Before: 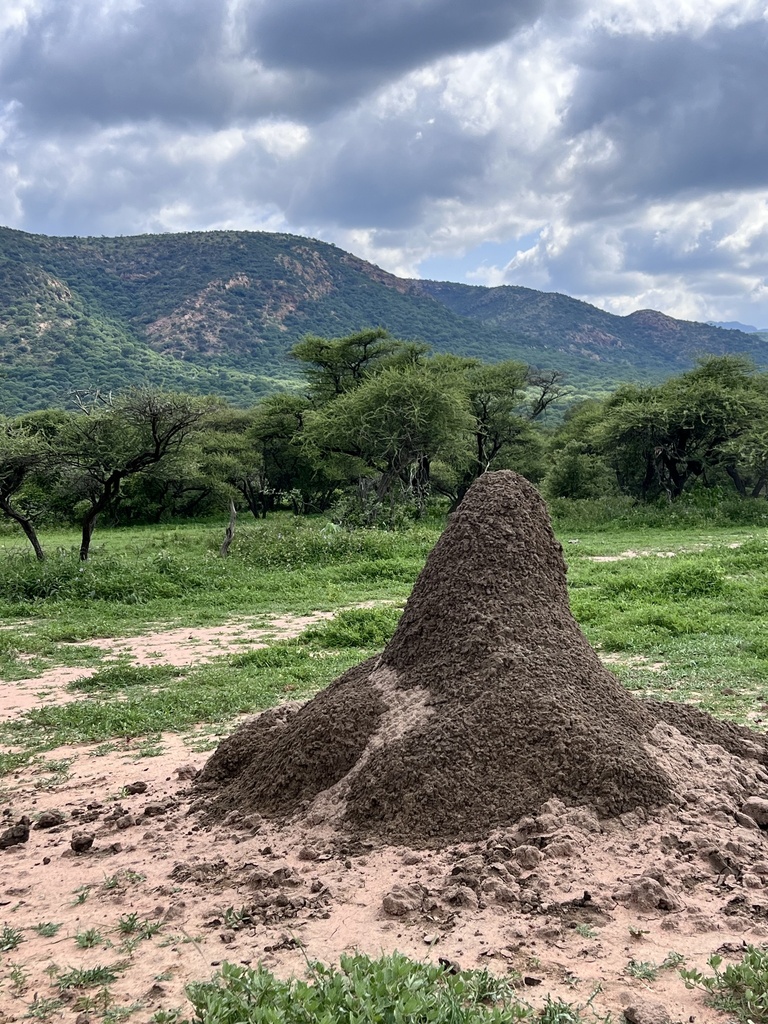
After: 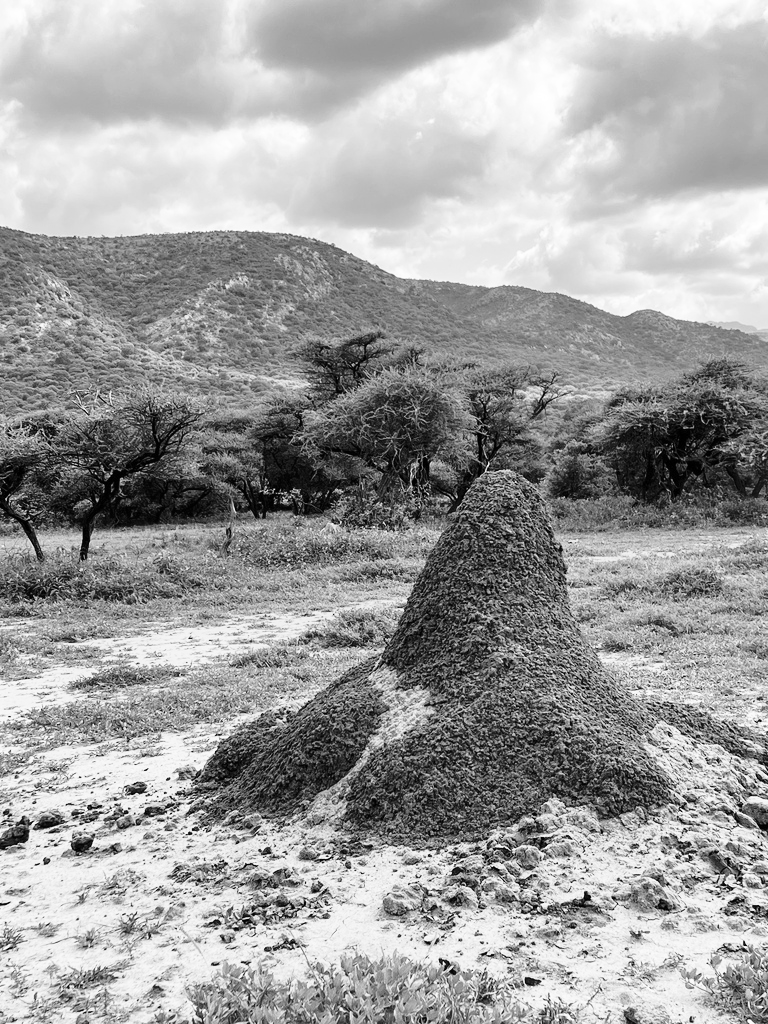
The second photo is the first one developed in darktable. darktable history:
monochrome: size 1
base curve: curves: ch0 [(0, 0) (0.028, 0.03) (0.121, 0.232) (0.46, 0.748) (0.859, 0.968) (1, 1)], preserve colors none
